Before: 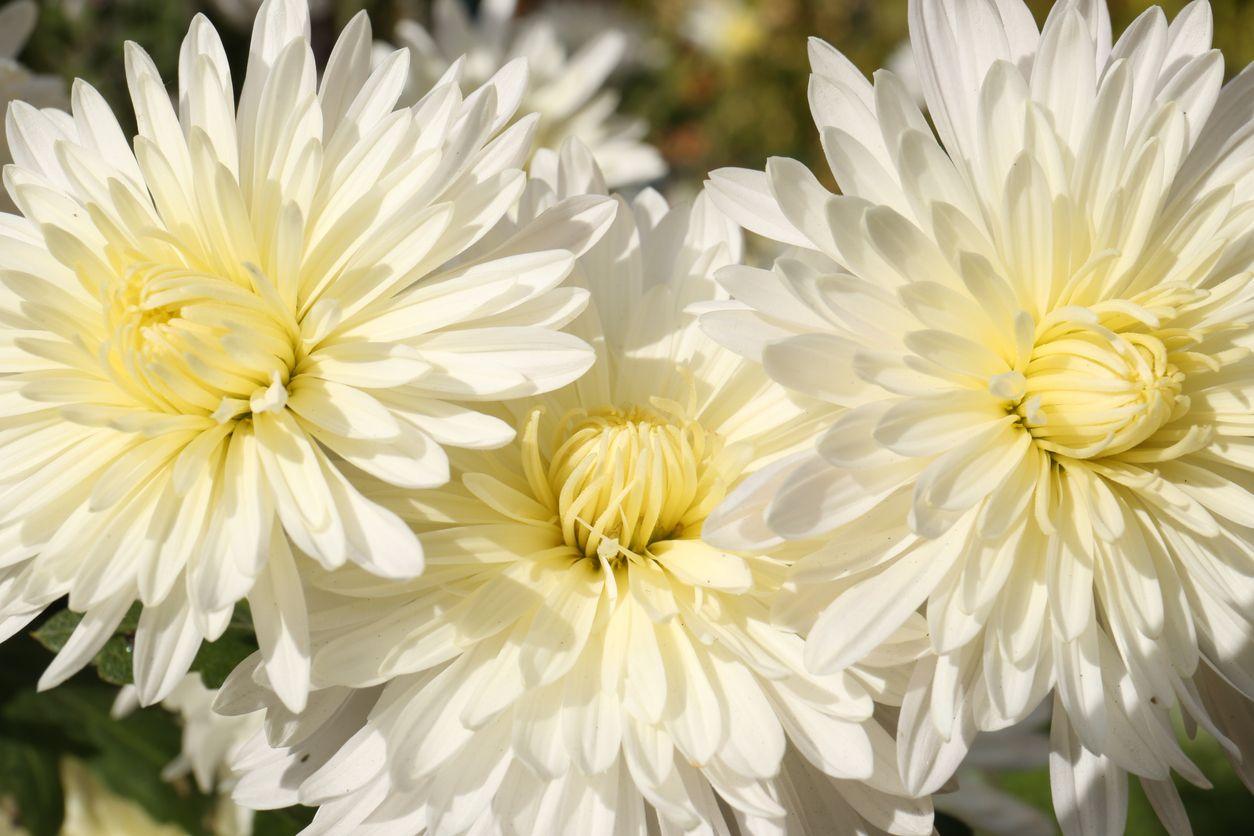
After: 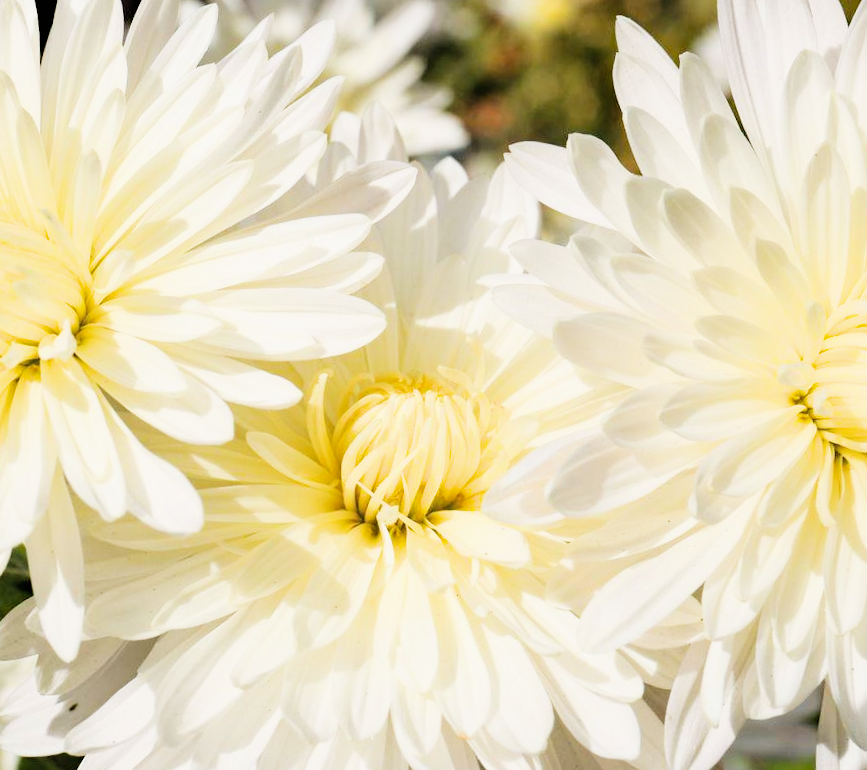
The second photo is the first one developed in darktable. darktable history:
crop and rotate: angle -3.27°, left 14.277%, top 0.028%, right 10.766%, bottom 0.028%
exposure: black level correction 0, exposure 0.9 EV, compensate highlight preservation false
filmic rgb: black relative exposure -5 EV, hardness 2.88, contrast 1.4, highlights saturation mix -30%
haze removal: compatibility mode true, adaptive false
shadows and highlights: shadows 25, highlights -25
